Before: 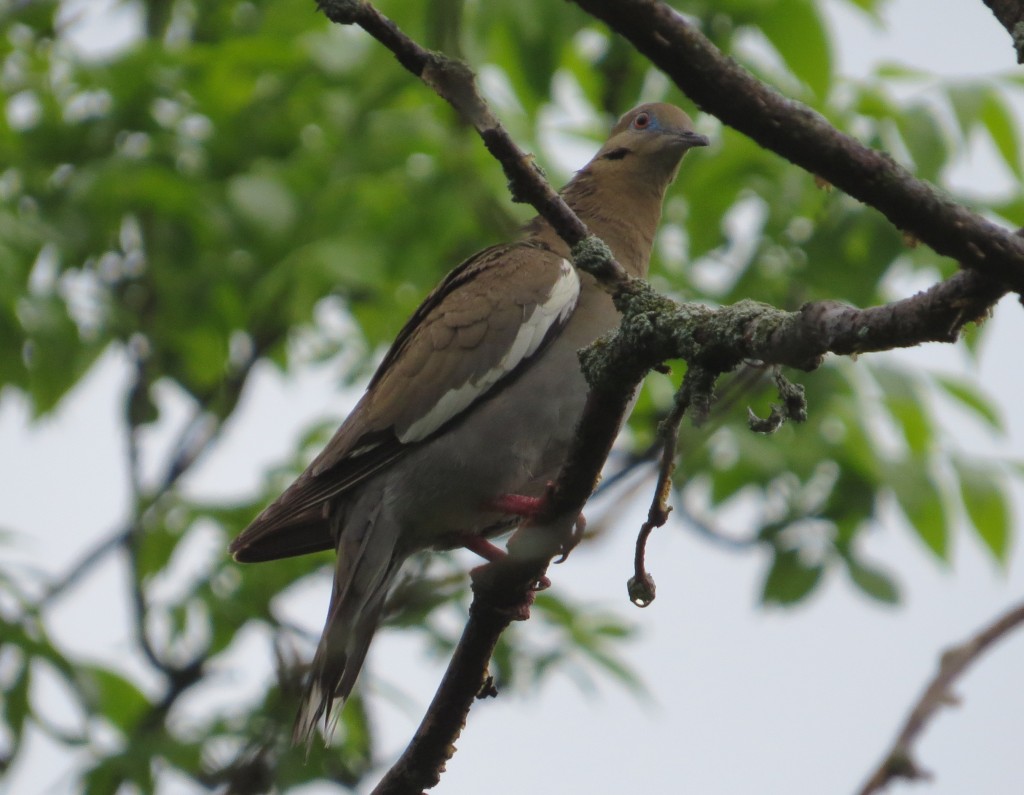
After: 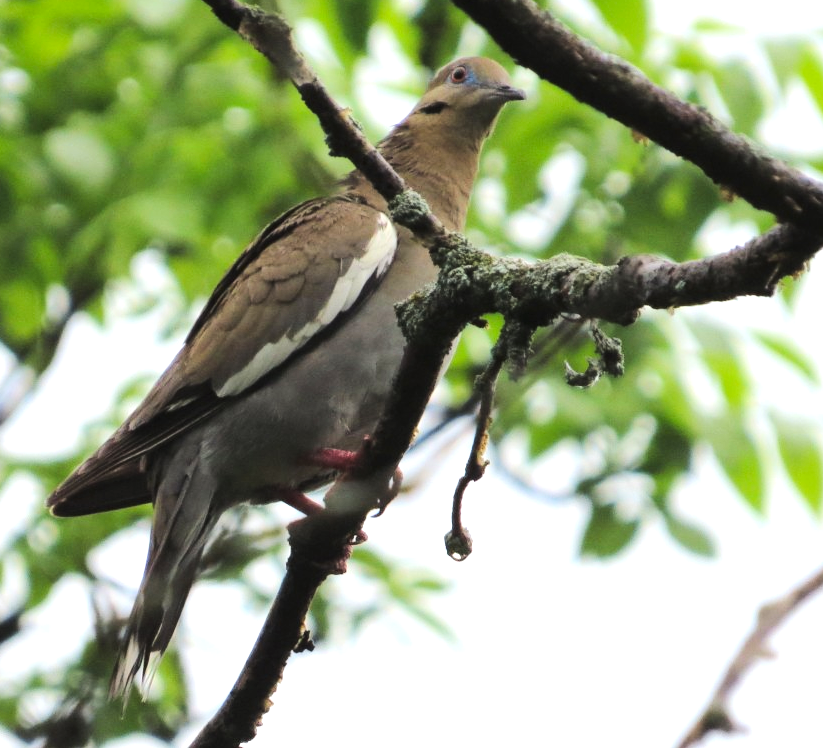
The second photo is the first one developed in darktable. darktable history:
crop and rotate: left 17.932%, top 5.829%, right 1.686%
tone curve: curves: ch0 [(0, 0) (0.003, 0.008) (0.011, 0.011) (0.025, 0.018) (0.044, 0.028) (0.069, 0.039) (0.1, 0.056) (0.136, 0.081) (0.177, 0.118) (0.224, 0.164) (0.277, 0.223) (0.335, 0.3) (0.399, 0.399) (0.468, 0.51) (0.543, 0.618) (0.623, 0.71) (0.709, 0.79) (0.801, 0.865) (0.898, 0.93) (1, 1)], color space Lab, linked channels, preserve colors none
exposure: black level correction 0.002, exposure 1 EV, compensate highlight preservation false
